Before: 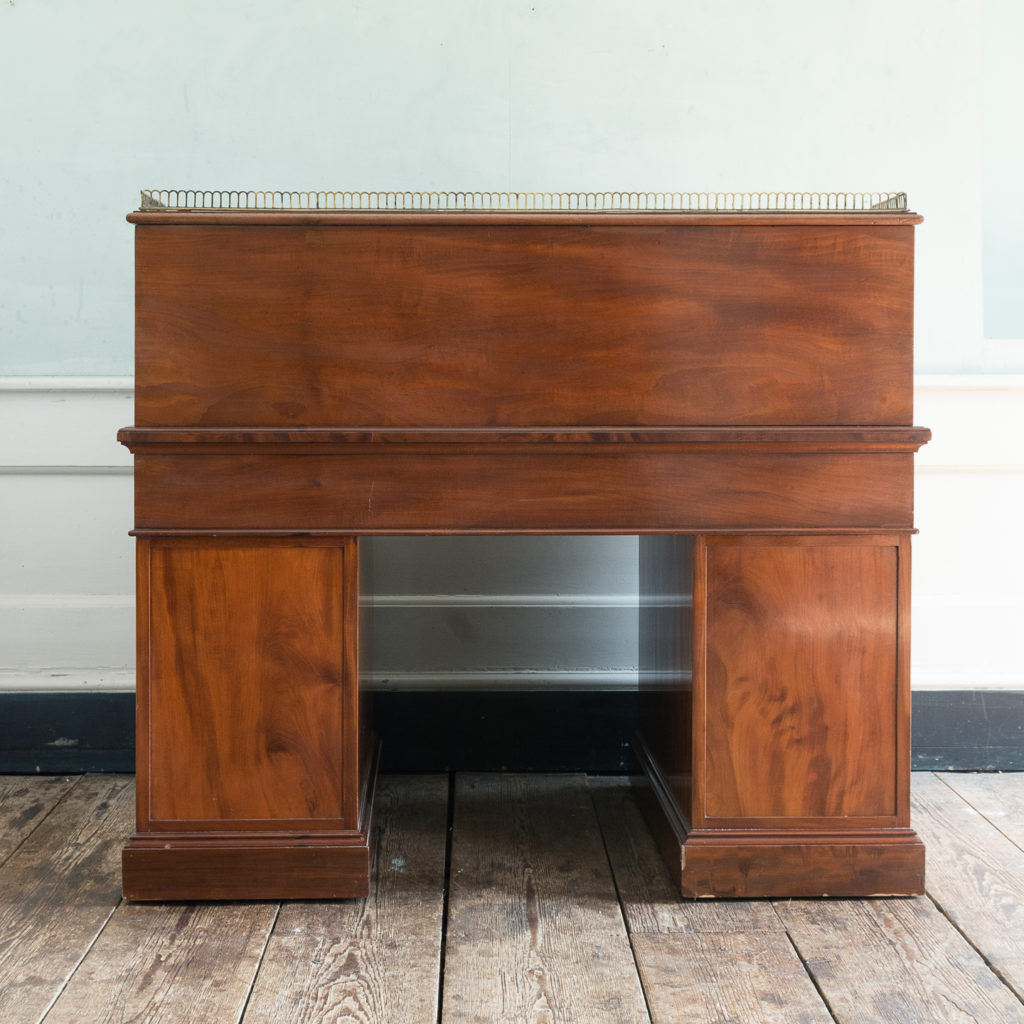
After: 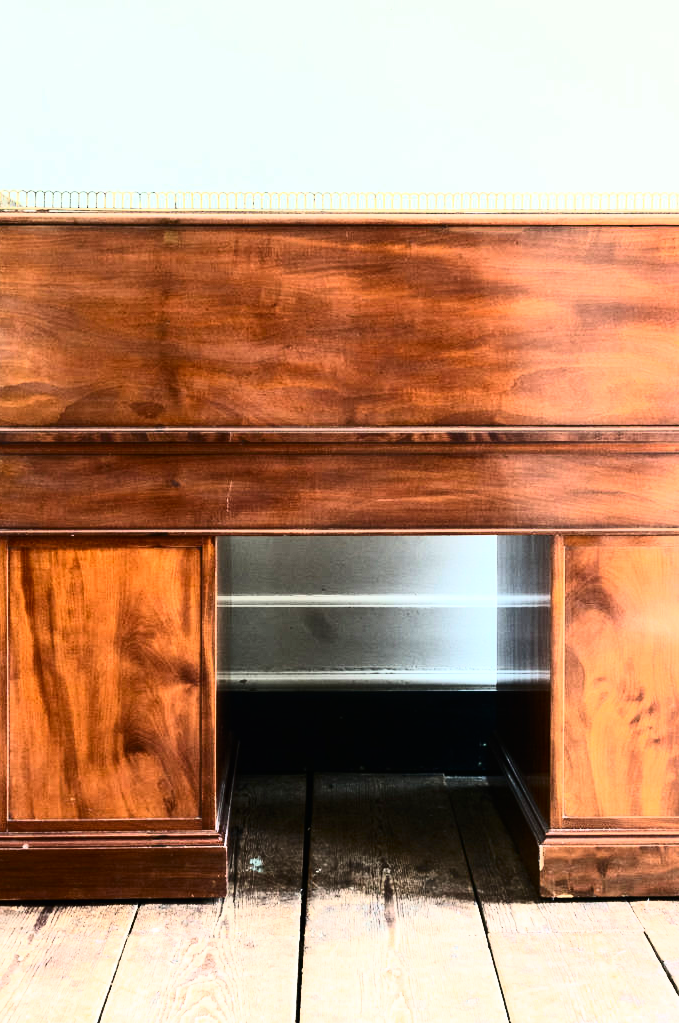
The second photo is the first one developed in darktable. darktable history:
contrast brightness saturation: contrast 0.41, brightness 0.113, saturation 0.211
base curve: curves: ch0 [(0, 0) (0.007, 0.004) (0.027, 0.03) (0.046, 0.07) (0.207, 0.54) (0.442, 0.872) (0.673, 0.972) (1, 1)]
crop and rotate: left 13.877%, right 19.77%
